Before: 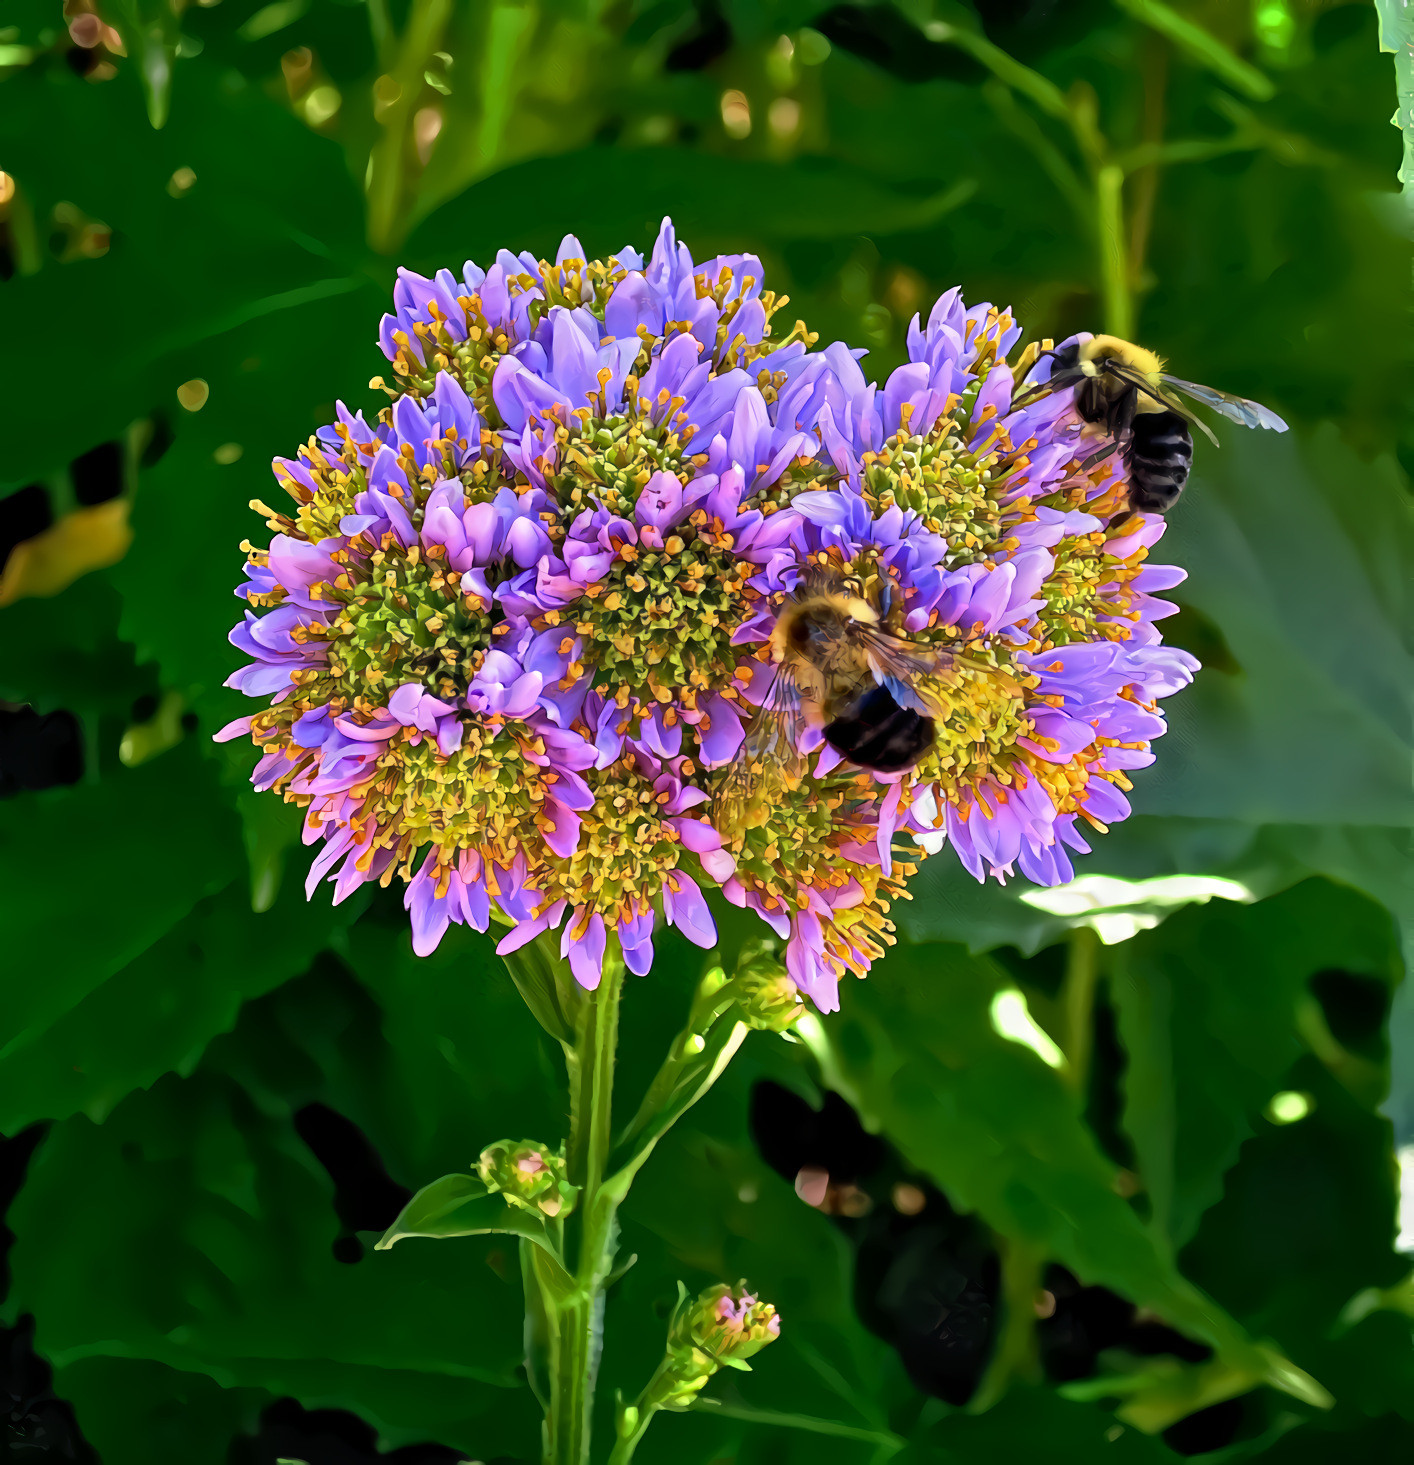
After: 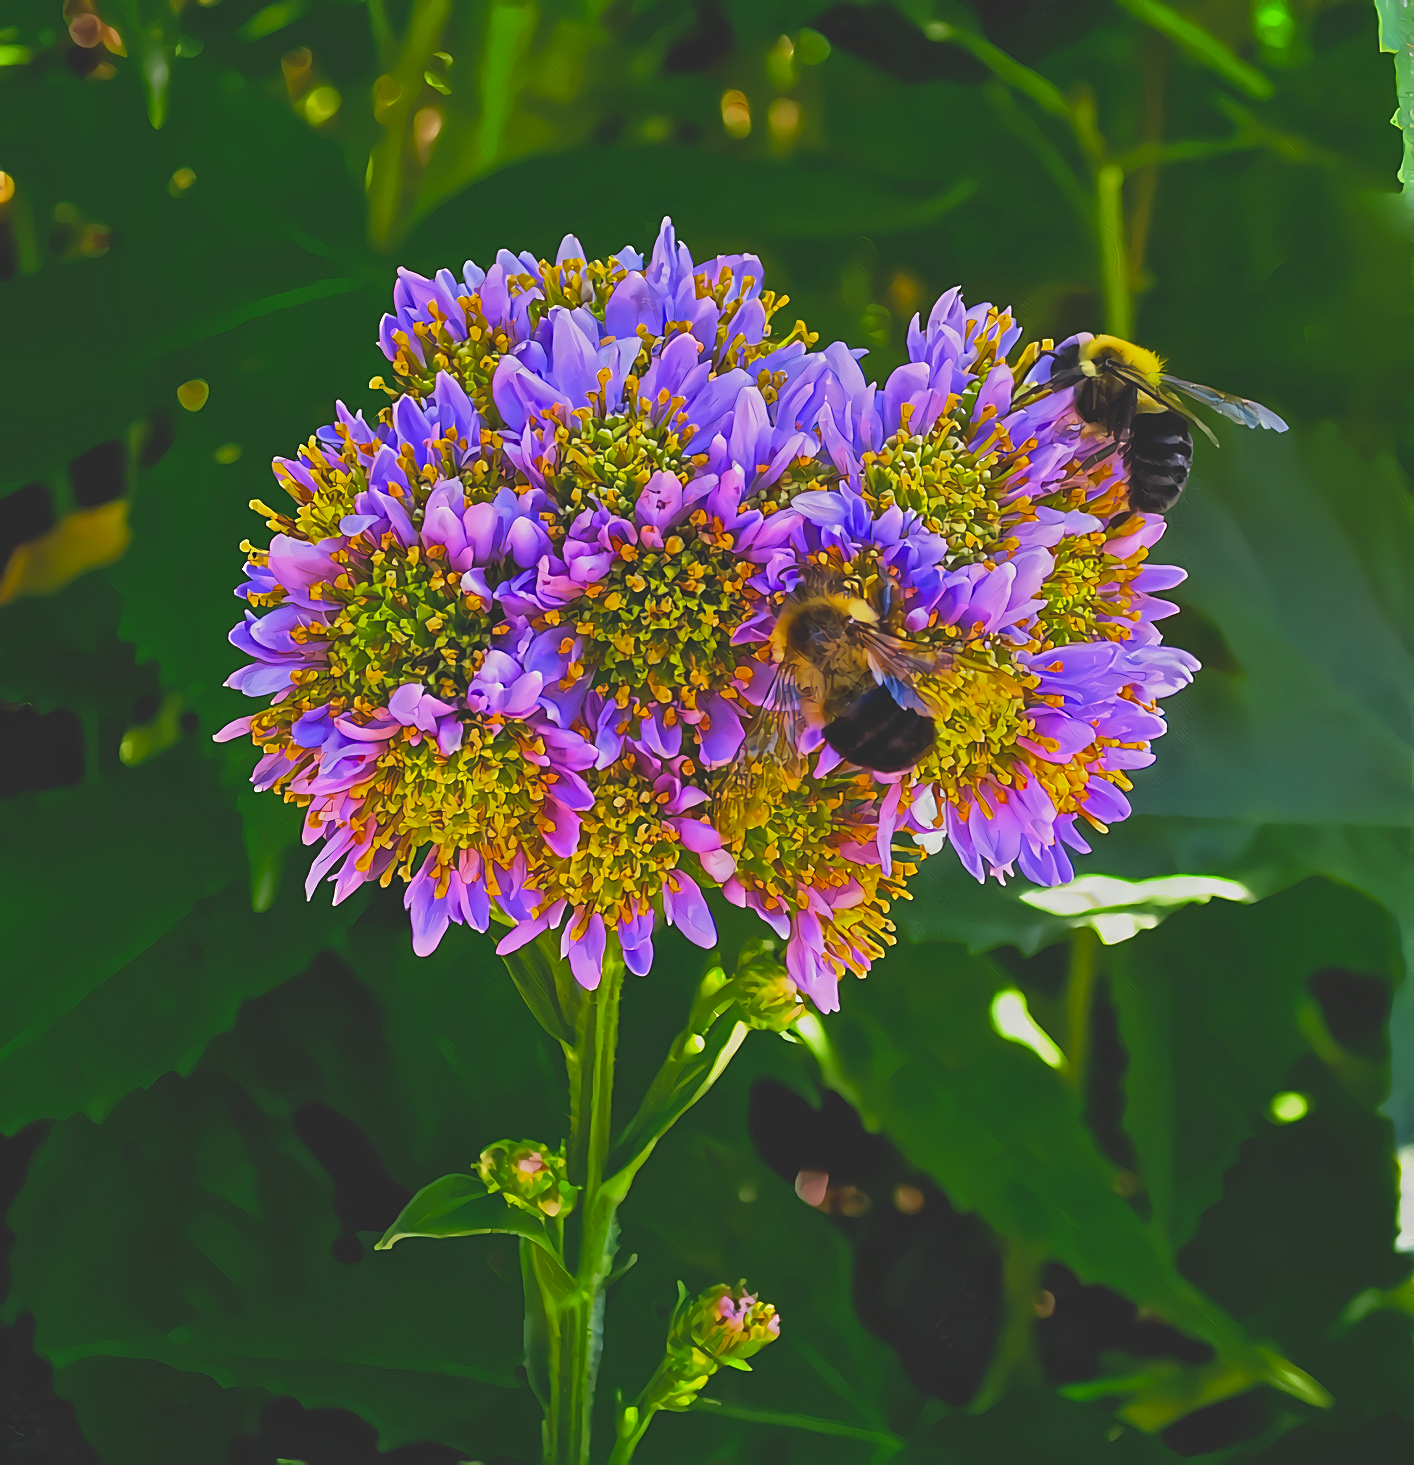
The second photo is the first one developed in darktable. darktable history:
color balance rgb: linear chroma grading › global chroma 15.196%, perceptual saturation grading › global saturation 19.998%
exposure: black level correction -0.034, exposure -0.496 EV, compensate highlight preservation false
sharpen: on, module defaults
